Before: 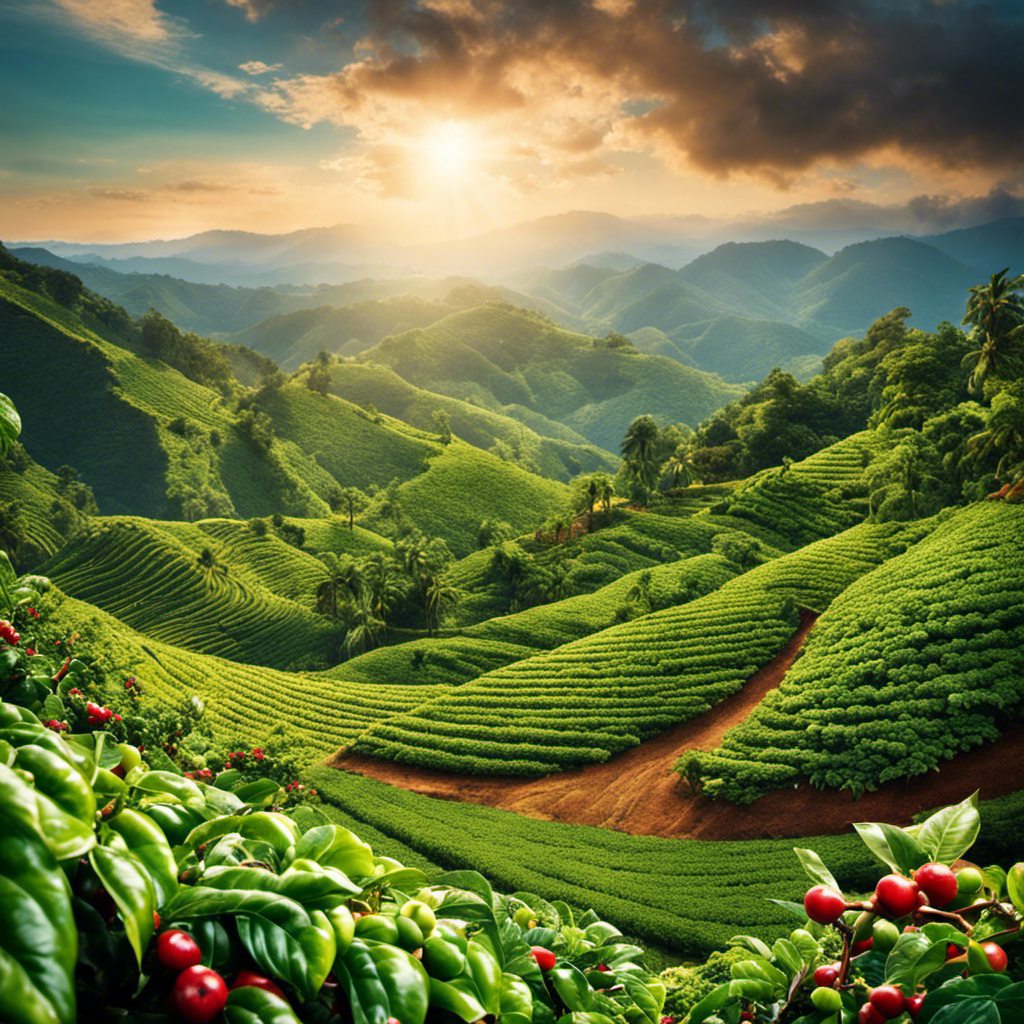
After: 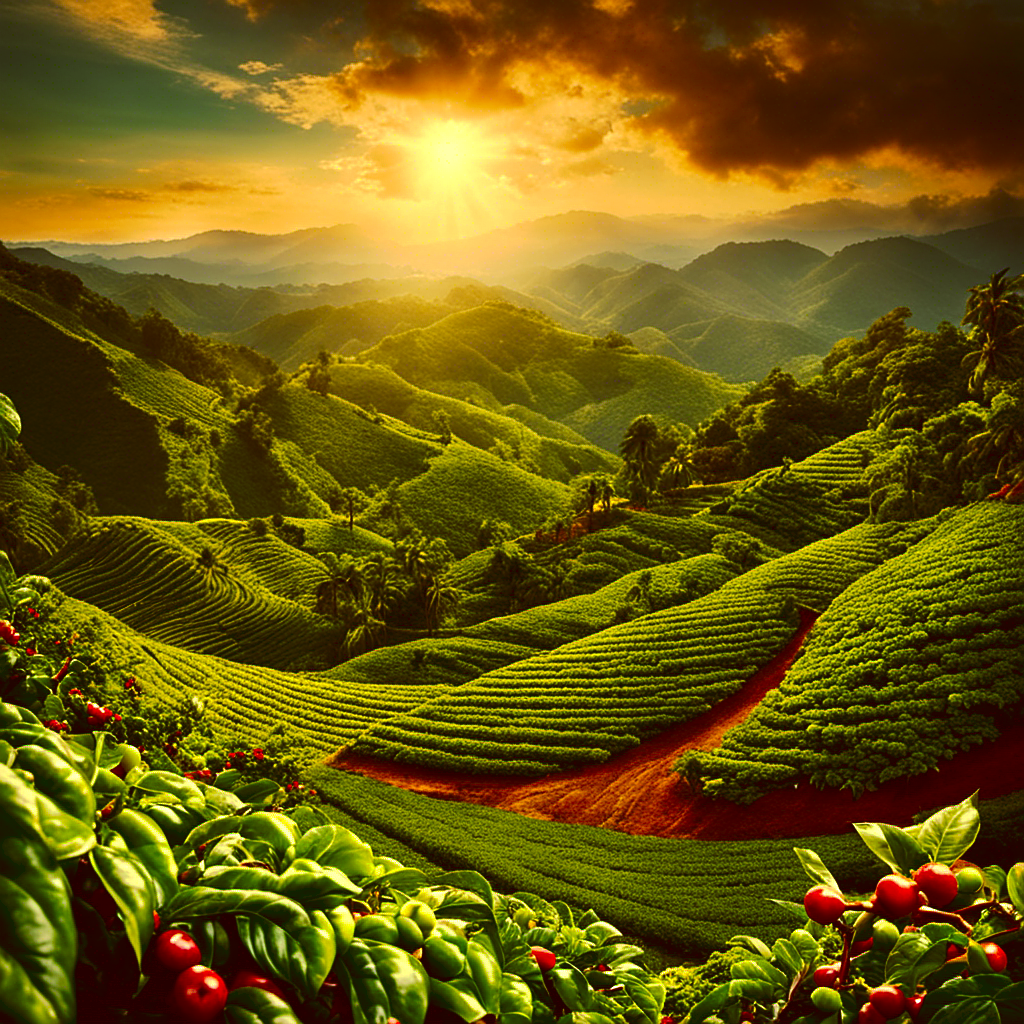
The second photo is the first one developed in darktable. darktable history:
exposure: exposure 0.161 EV, compensate highlight preservation false
vibrance: vibrance 15%
sharpen: on, module defaults
tone curve: curves: ch0 [(0, 0) (0.003, 0.032) (0.011, 0.04) (0.025, 0.058) (0.044, 0.084) (0.069, 0.107) (0.1, 0.13) (0.136, 0.158) (0.177, 0.193) (0.224, 0.236) (0.277, 0.283) (0.335, 0.335) (0.399, 0.399) (0.468, 0.467) (0.543, 0.533) (0.623, 0.612) (0.709, 0.698) (0.801, 0.776) (0.898, 0.848) (1, 1)], preserve colors none
color correction: highlights a* 1.12, highlights b* 24.26, shadows a* 15.58, shadows b* 24.26
contrast brightness saturation: contrast 0.1, brightness -0.26, saturation 0.14
white balance: red 1.029, blue 0.92
